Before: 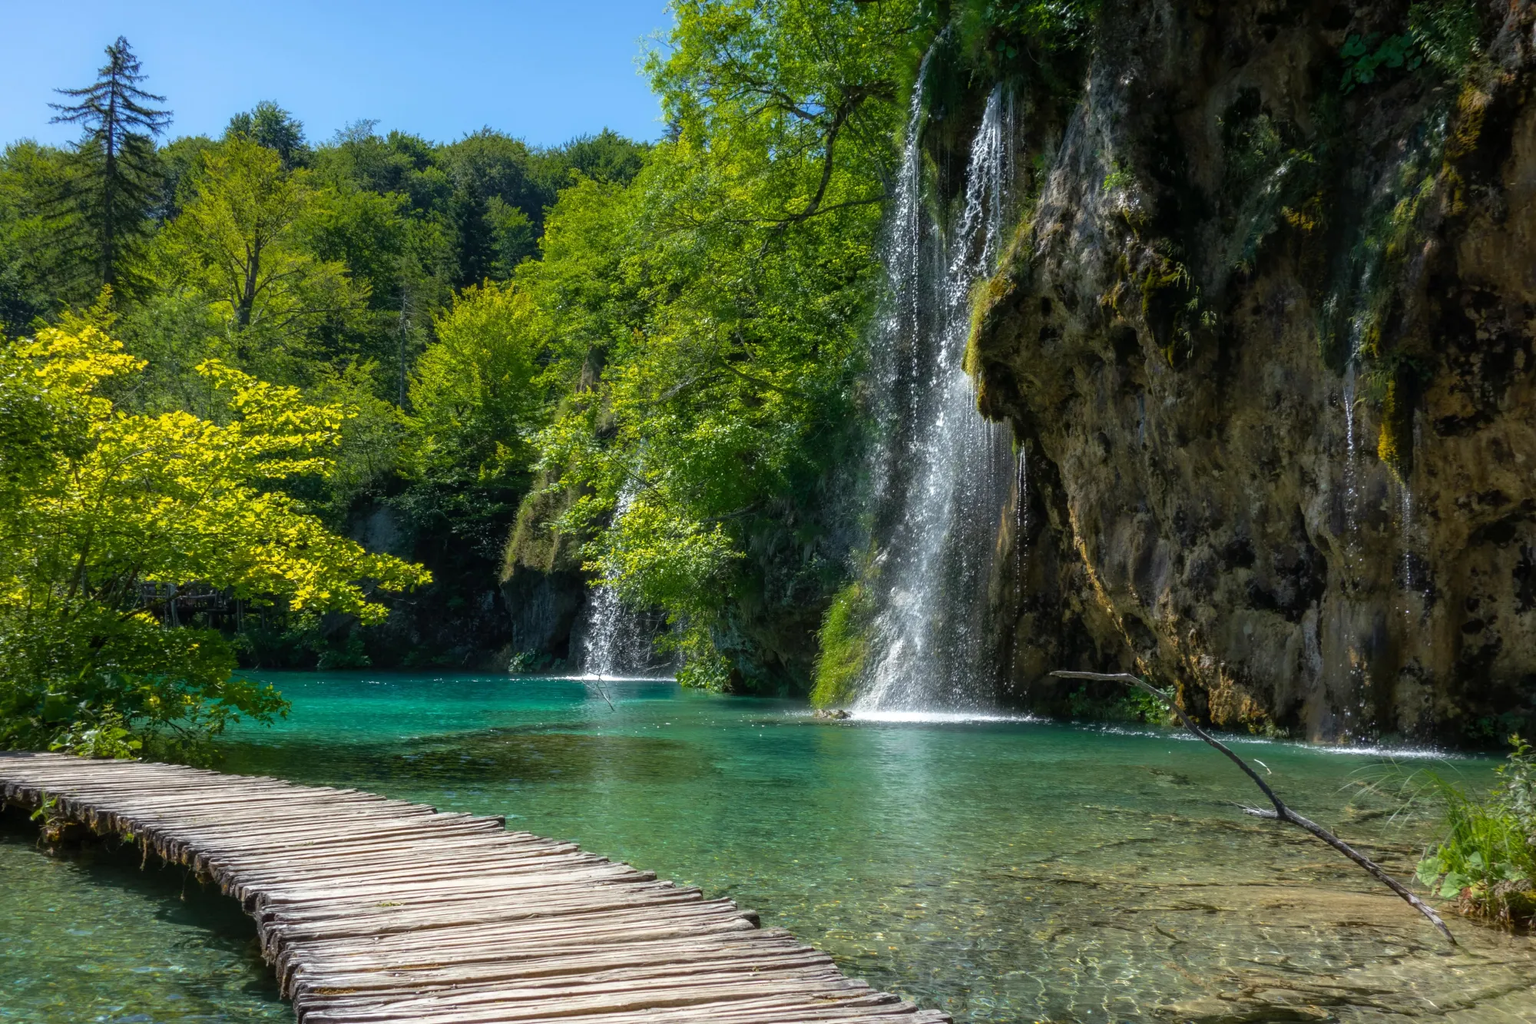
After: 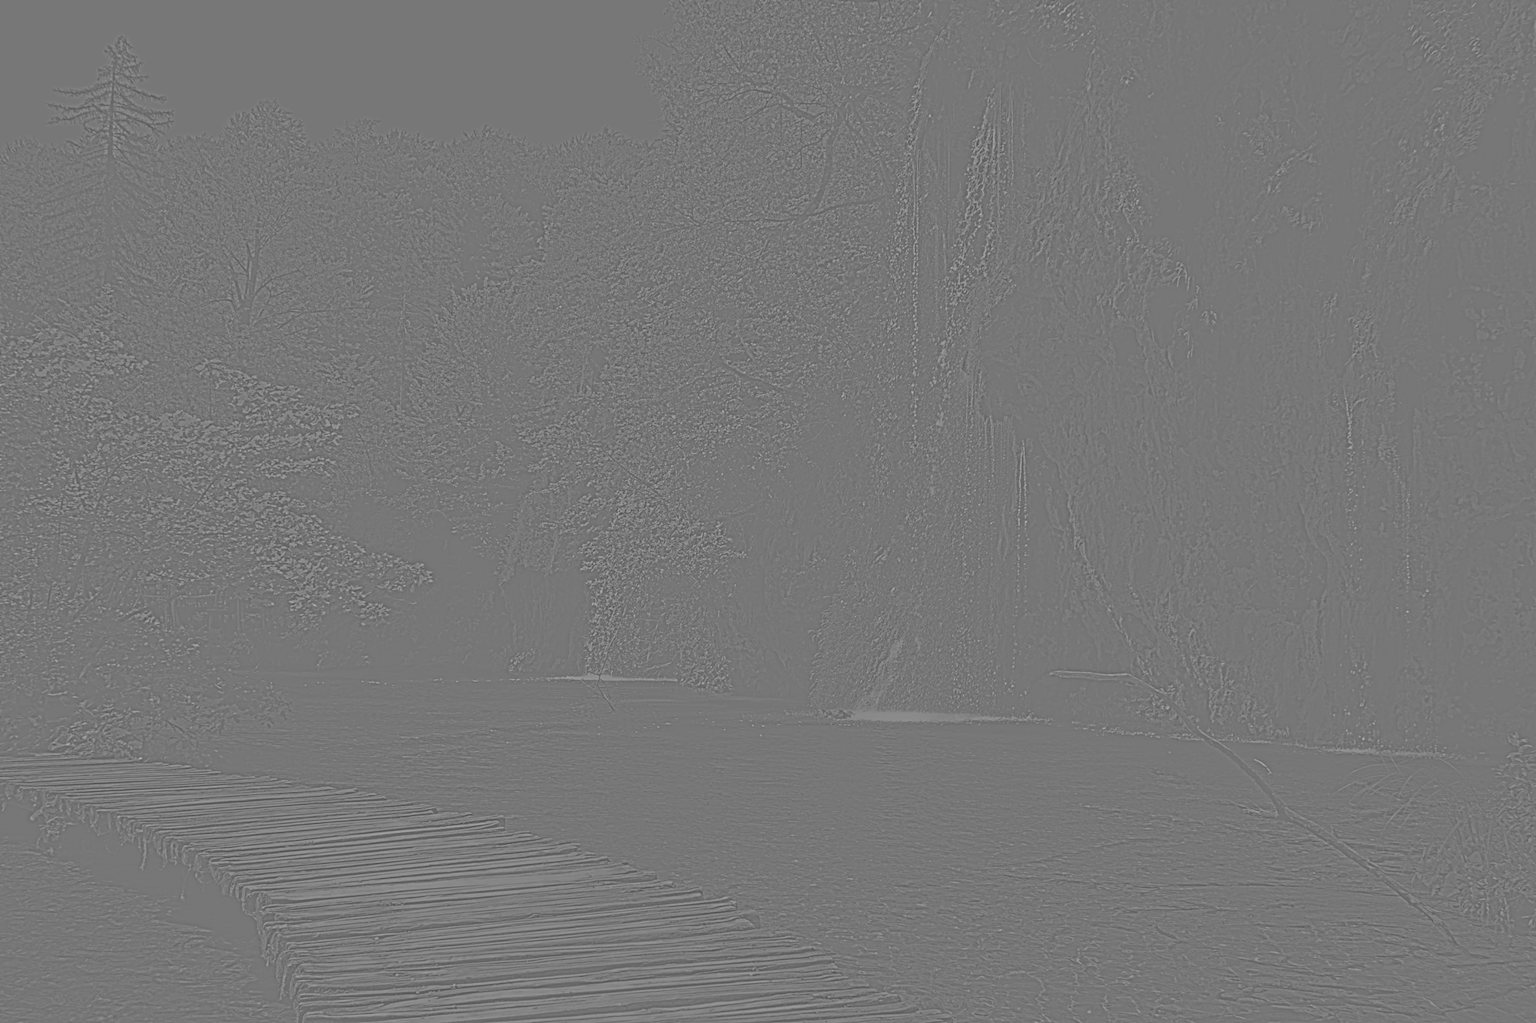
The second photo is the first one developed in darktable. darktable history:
exposure: black level correction 0, exposure 0.68 EV, compensate exposure bias true, compensate highlight preservation false
highpass: sharpness 5.84%, contrast boost 8.44%
local contrast: on, module defaults
